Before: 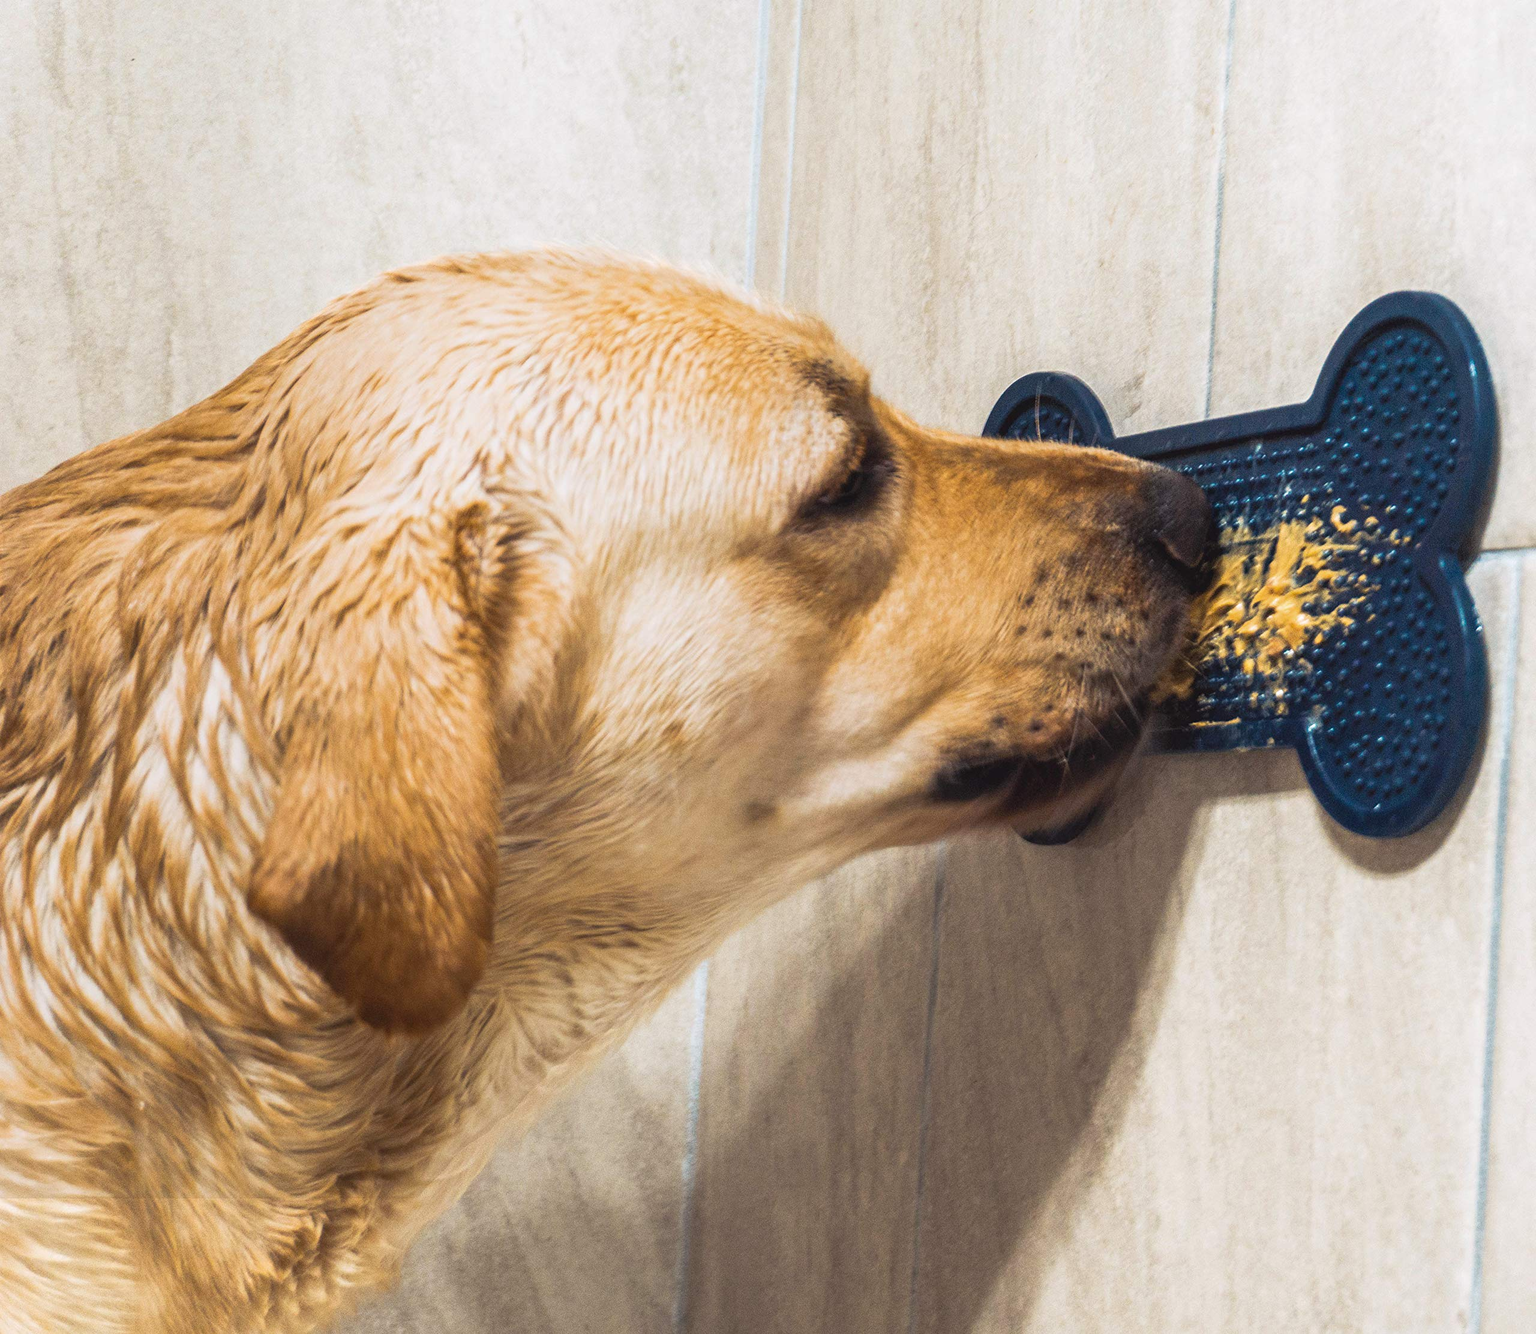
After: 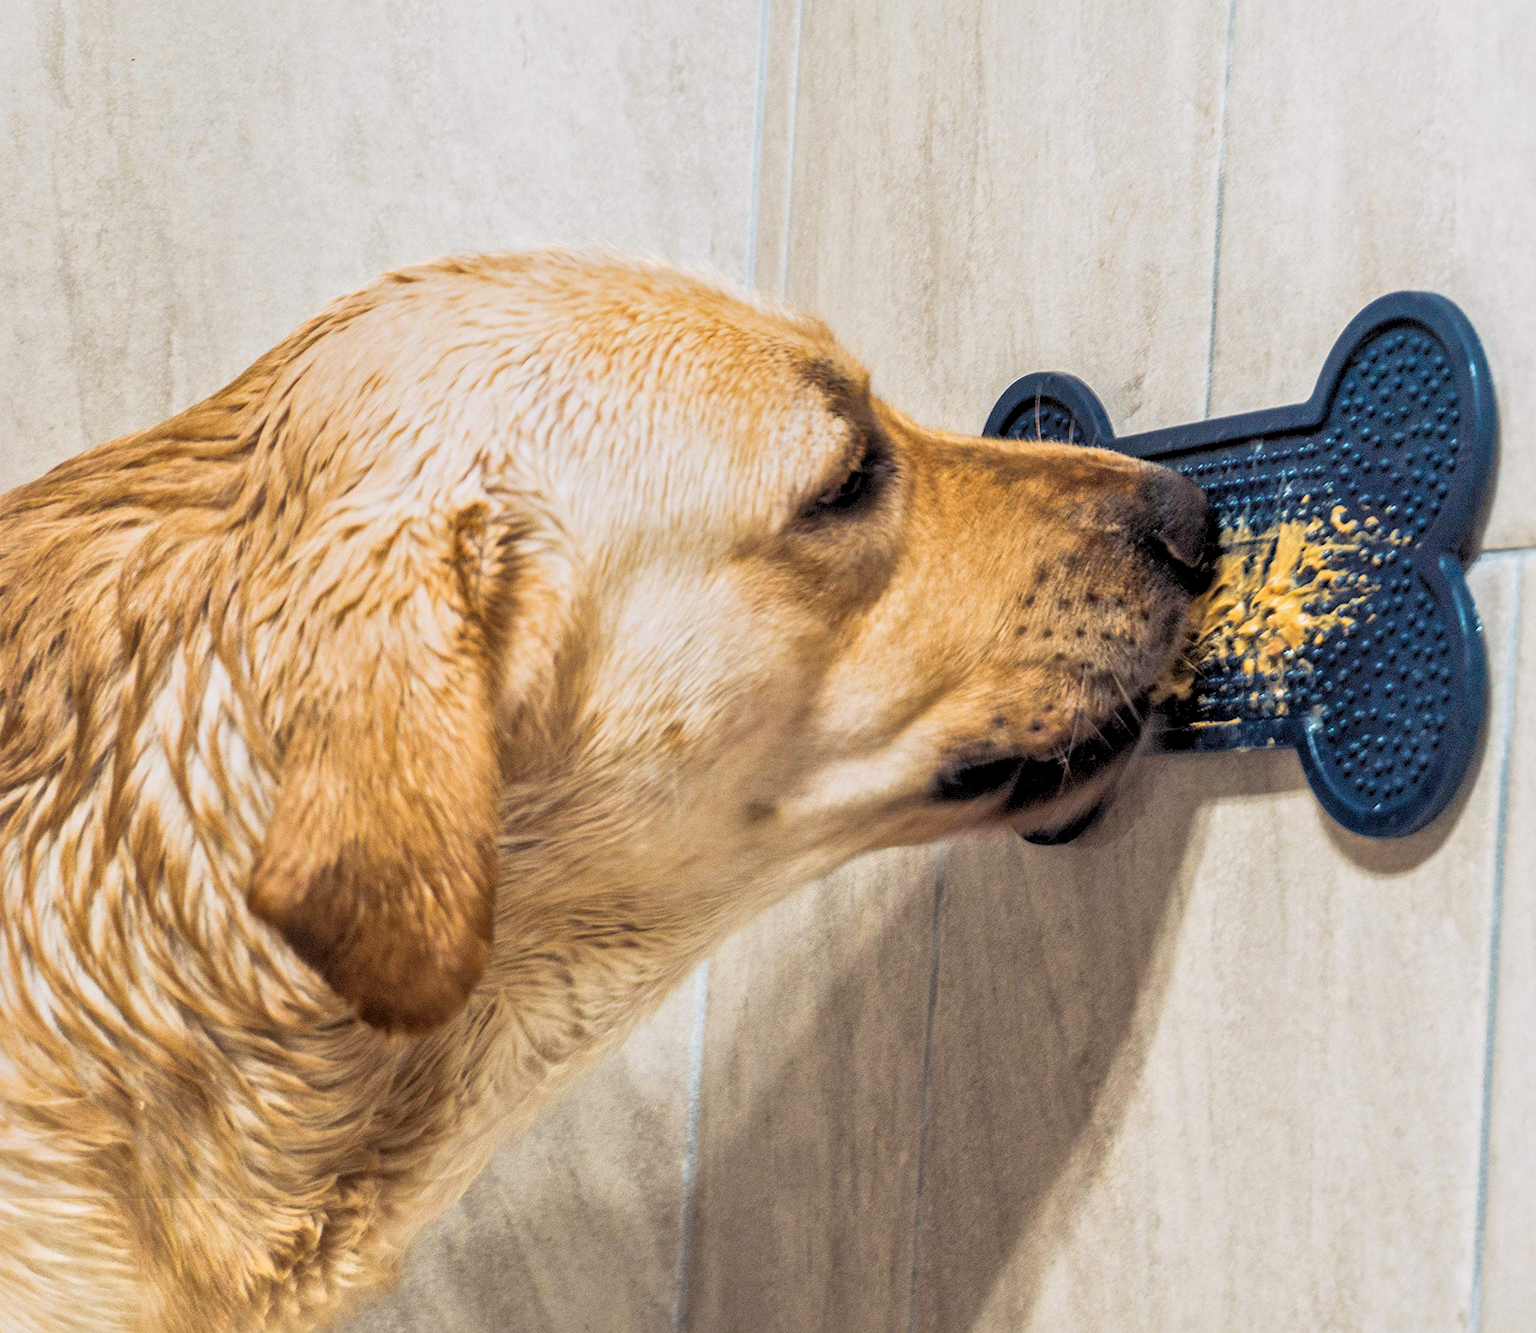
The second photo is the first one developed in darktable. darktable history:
rgb levels: preserve colors sum RGB, levels [[0.038, 0.433, 0.934], [0, 0.5, 1], [0, 0.5, 1]]
local contrast: mode bilateral grid, contrast 20, coarseness 50, detail 150%, midtone range 0.2
